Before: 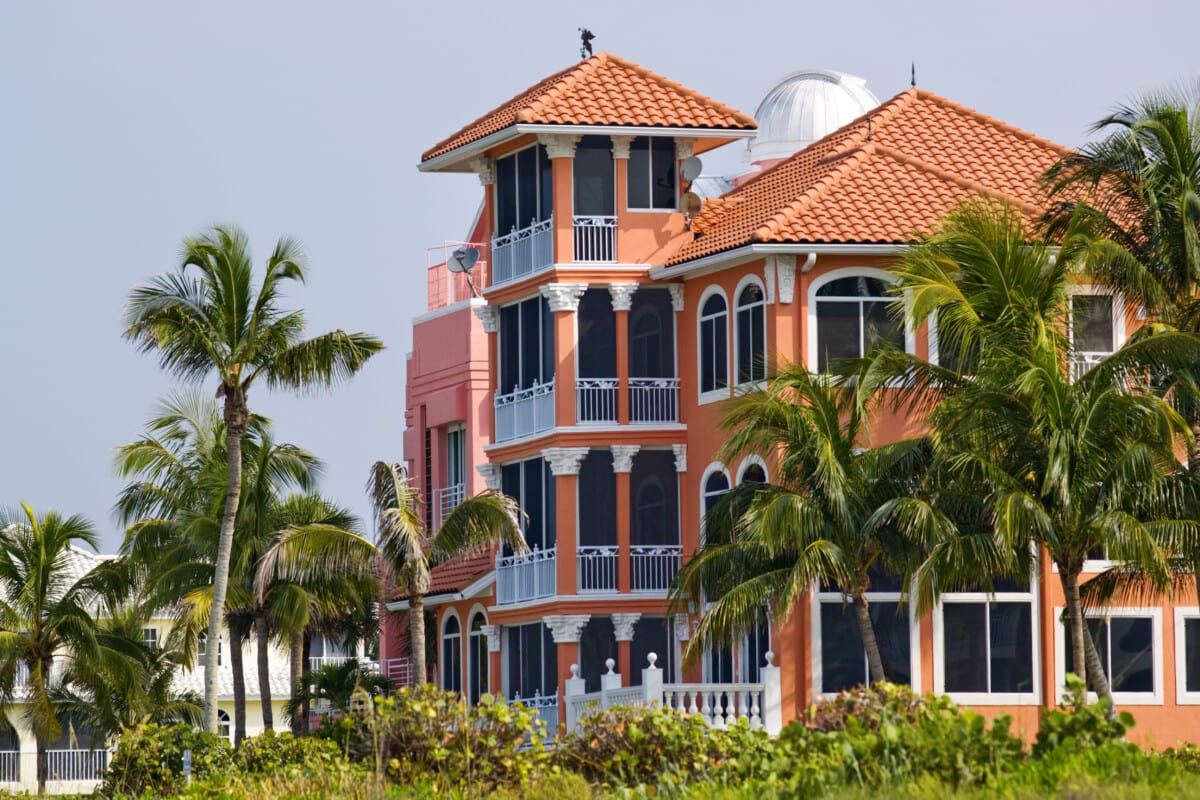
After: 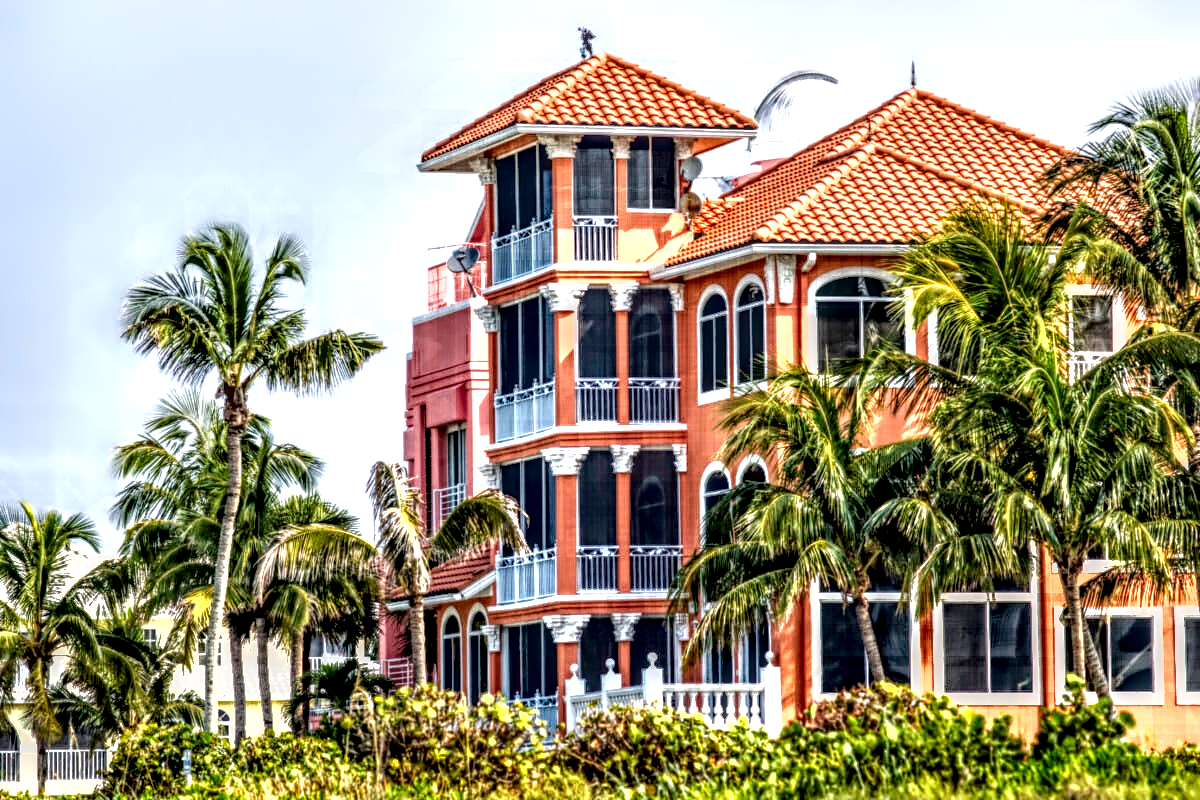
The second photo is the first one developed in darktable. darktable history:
contrast equalizer: y [[0.783, 0.666, 0.575, 0.77, 0.556, 0.501], [0.5 ×6], [0.5 ×6], [0, 0.02, 0.272, 0.399, 0.062, 0], [0 ×6]]
exposure: exposure 0.64 EV, compensate highlight preservation false
local contrast: highlights 0%, shadows 0%, detail 300%, midtone range 0.3
